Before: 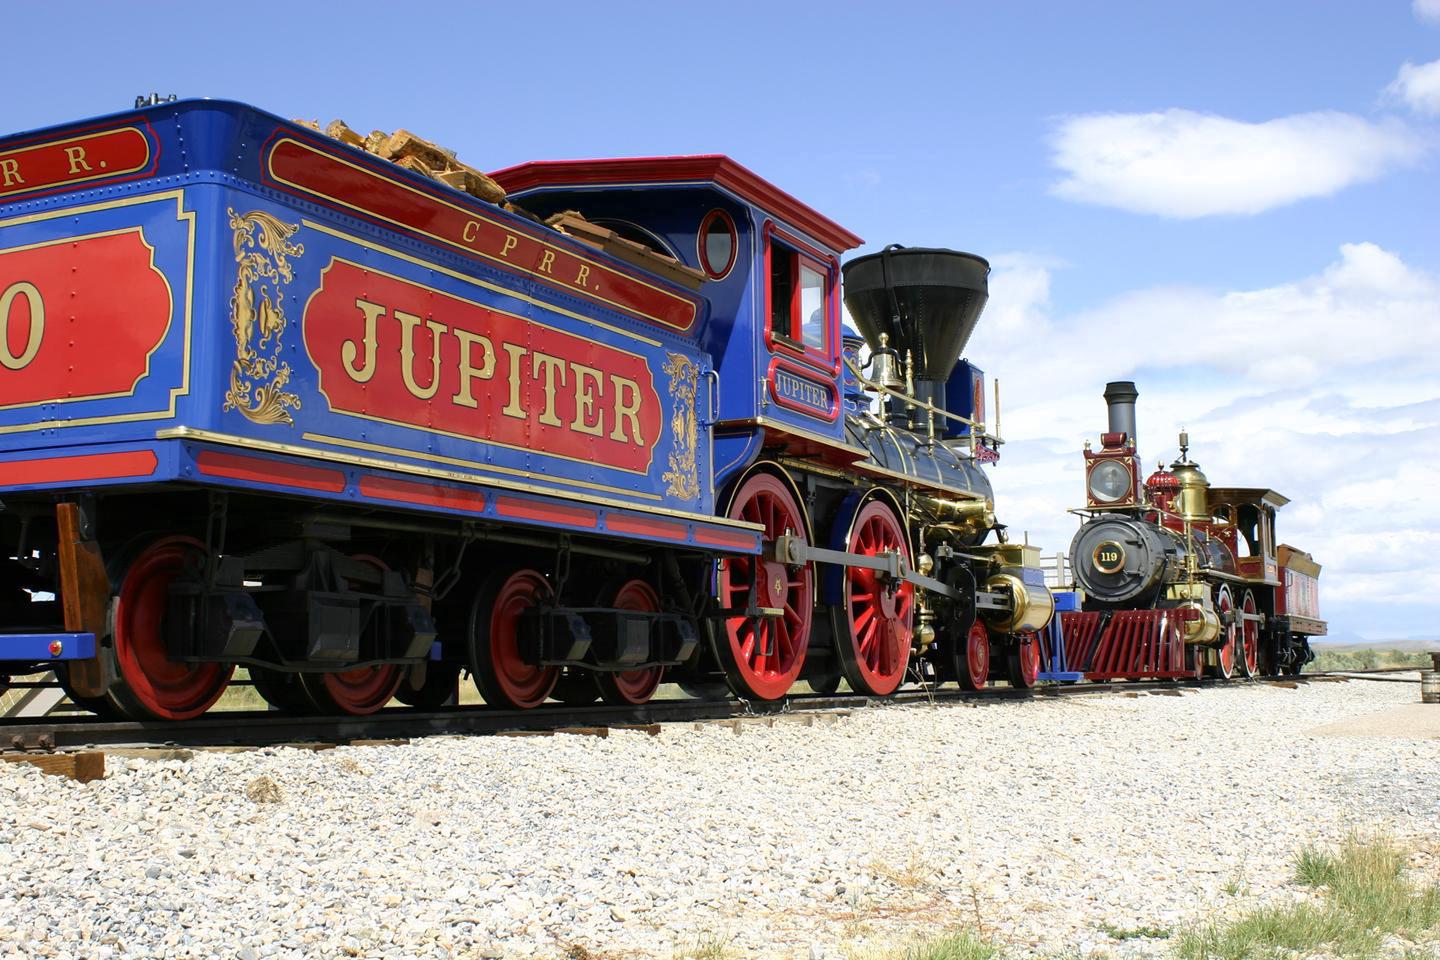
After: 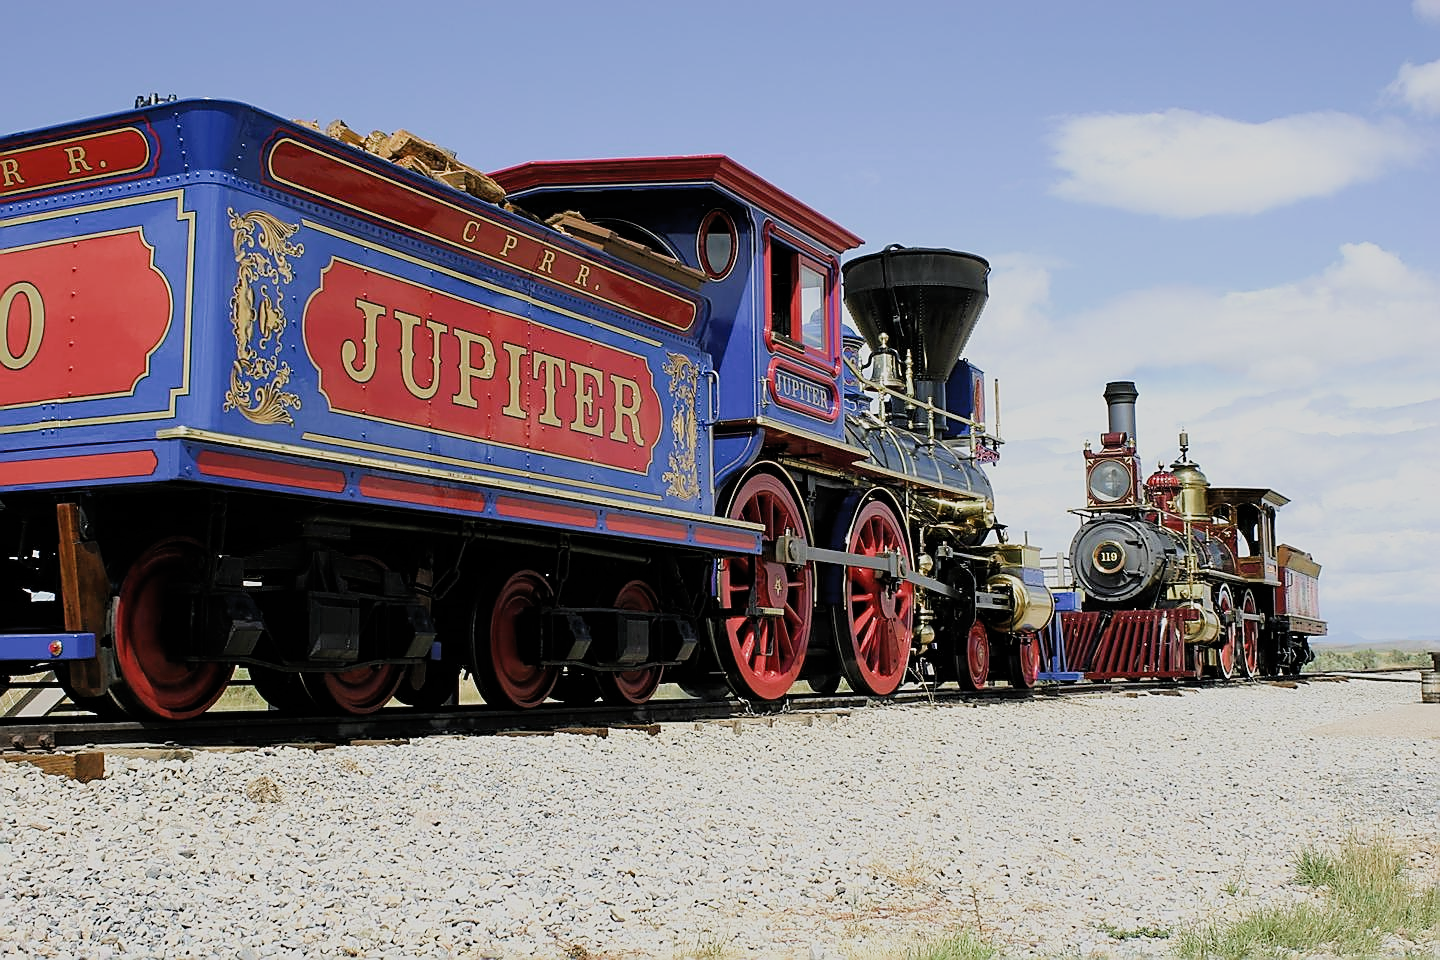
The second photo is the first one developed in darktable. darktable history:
sharpen: radius 1.384, amount 1.262, threshold 0.681
filmic rgb: black relative exposure -7.65 EV, white relative exposure 4.56 EV, threshold 3 EV, hardness 3.61, color science v4 (2020), enable highlight reconstruction true
